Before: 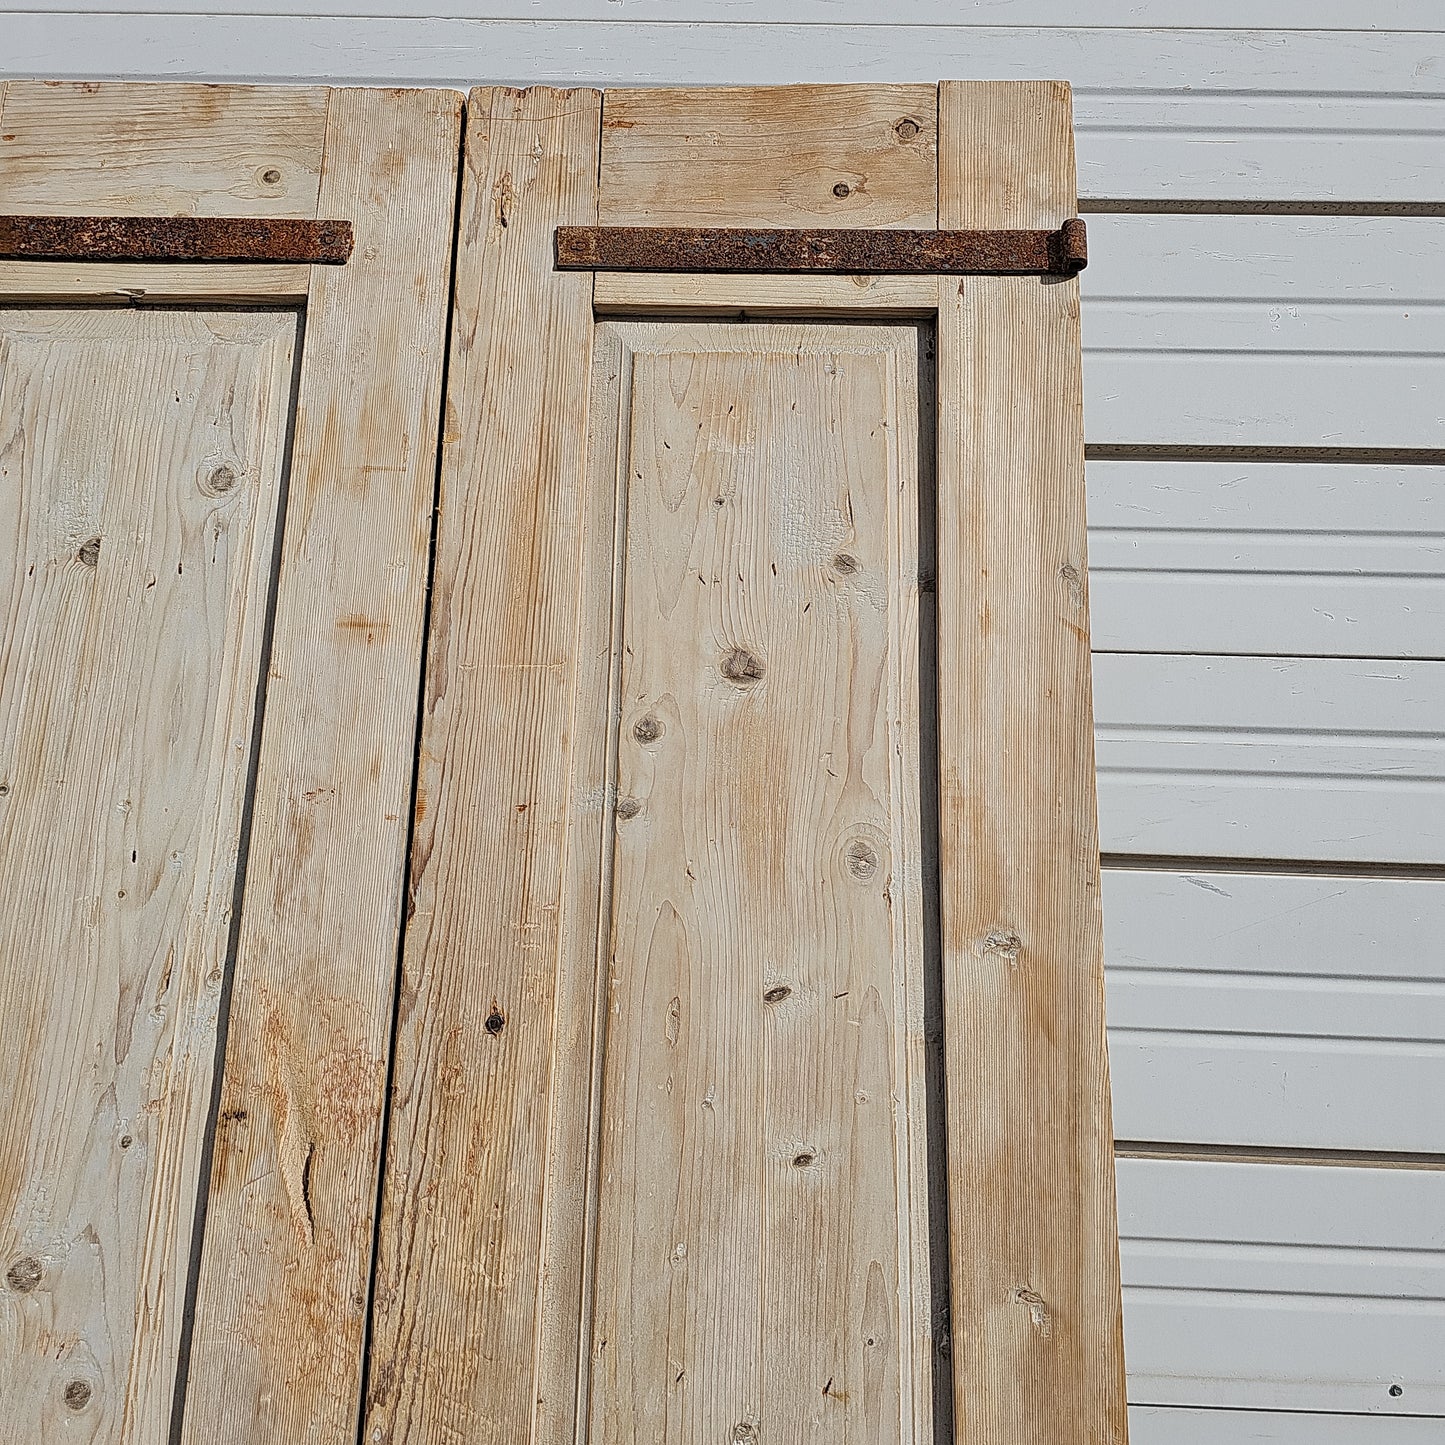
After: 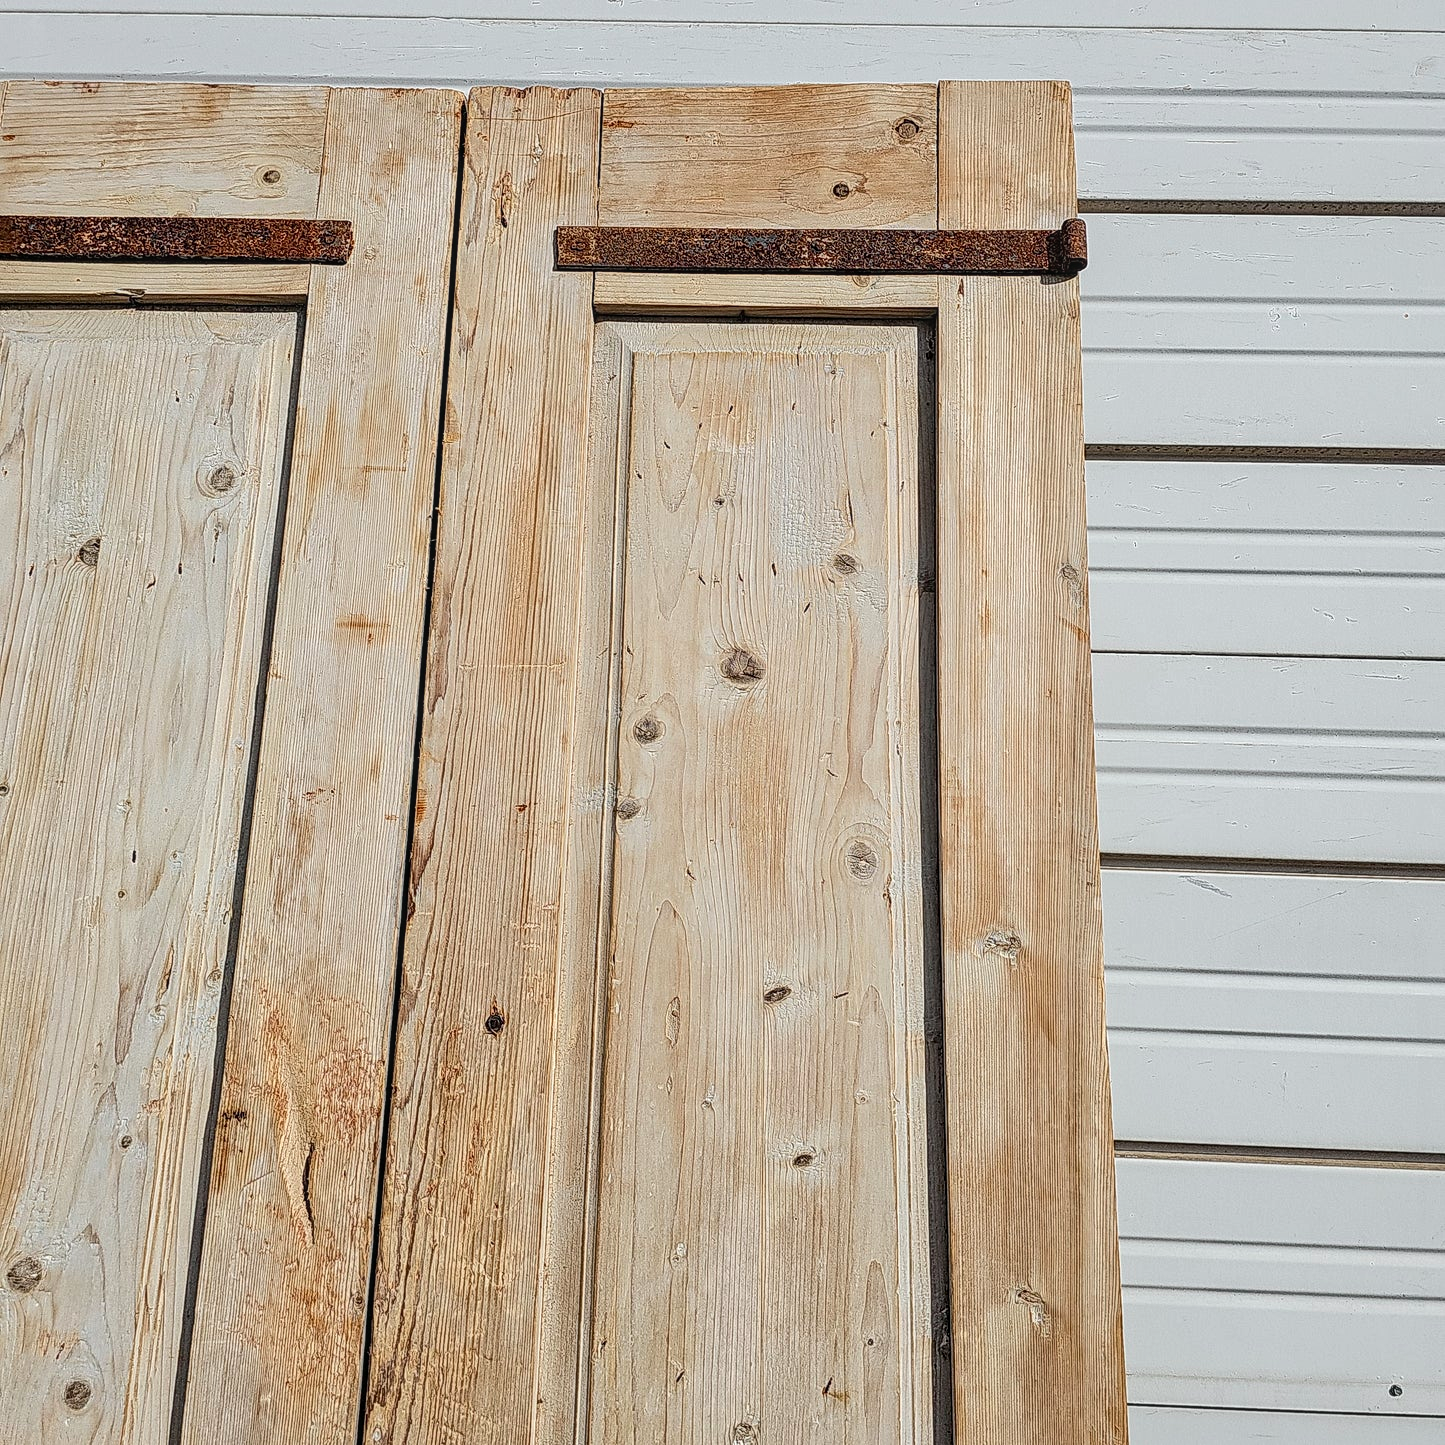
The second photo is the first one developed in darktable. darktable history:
tone curve: curves: ch0 [(0, 0.01) (0.037, 0.032) (0.131, 0.108) (0.275, 0.258) (0.483, 0.512) (0.61, 0.661) (0.696, 0.742) (0.792, 0.834) (0.911, 0.936) (0.997, 0.995)]; ch1 [(0, 0) (0.308, 0.29) (0.425, 0.411) (0.503, 0.502) (0.551, 0.563) (0.683, 0.706) (0.746, 0.77) (1, 1)]; ch2 [(0, 0) (0.246, 0.233) (0.36, 0.352) (0.415, 0.415) (0.485, 0.487) (0.502, 0.502) (0.525, 0.523) (0.545, 0.552) (0.587, 0.6) (0.636, 0.652) (0.711, 0.729) (0.845, 0.855) (0.998, 0.977)], color space Lab, independent channels, preserve colors none
local contrast: on, module defaults
